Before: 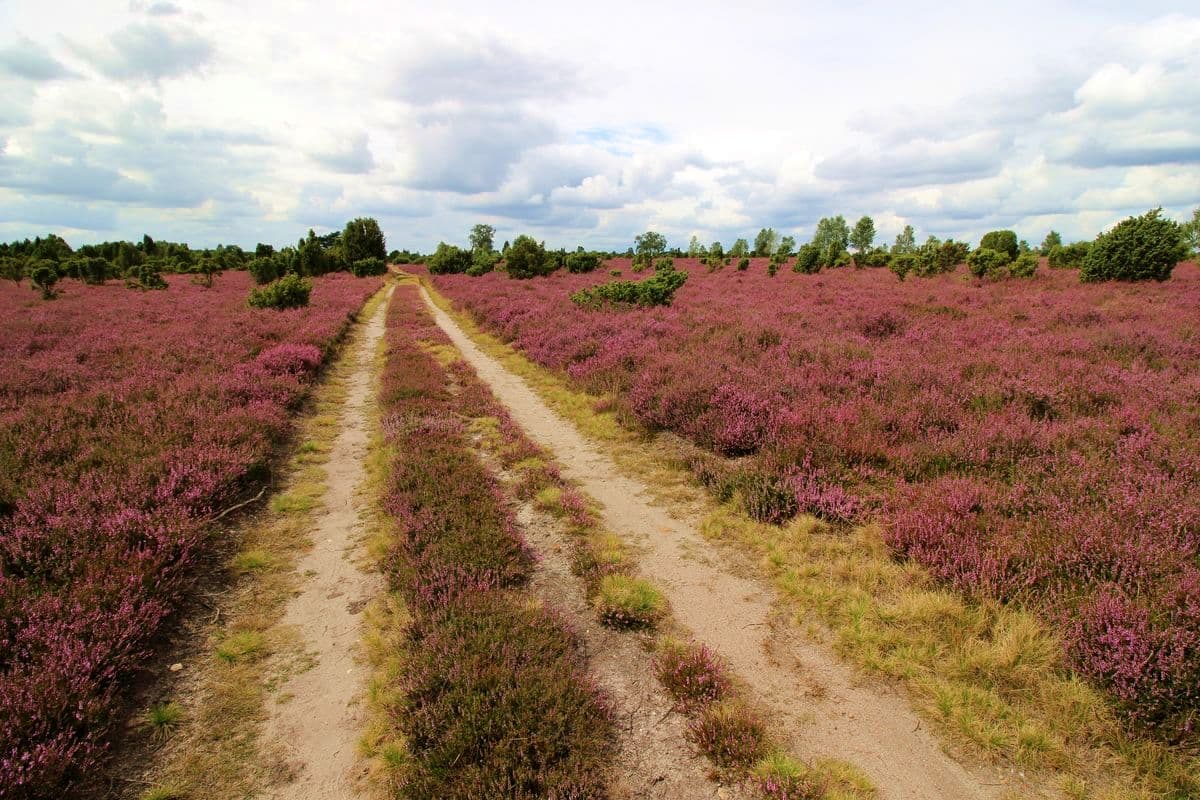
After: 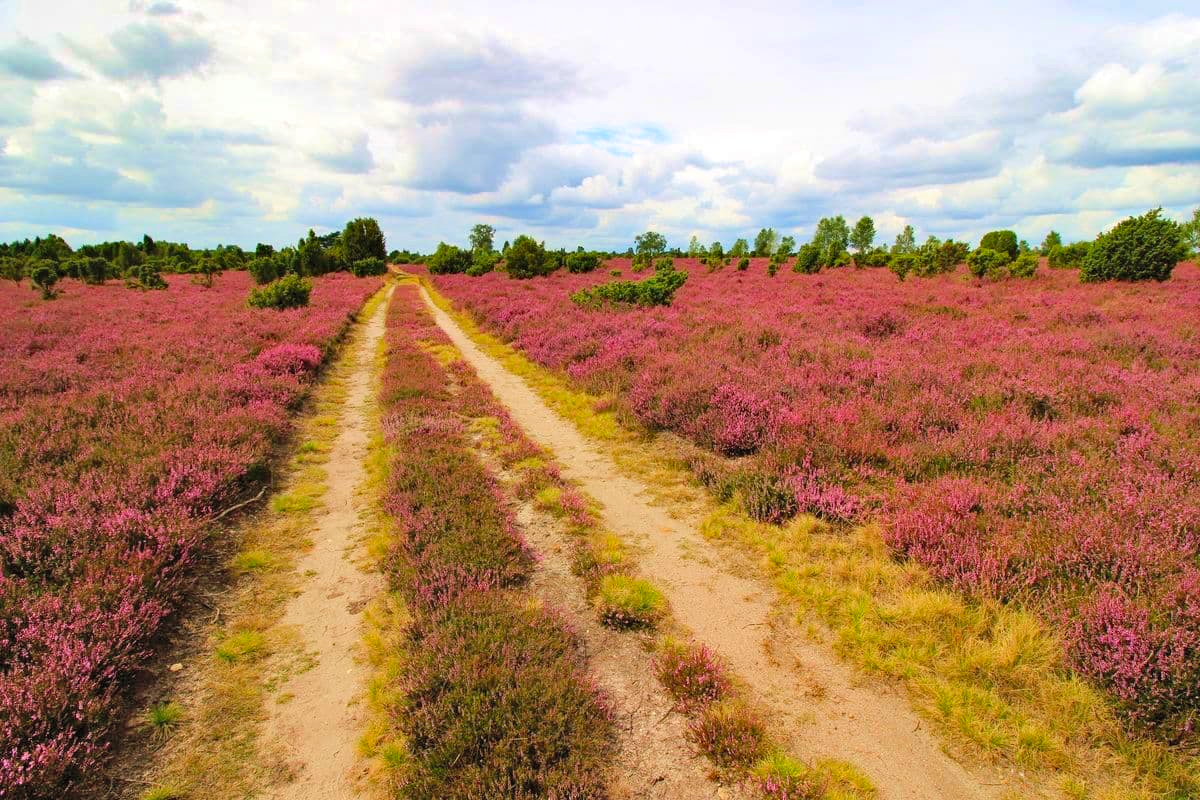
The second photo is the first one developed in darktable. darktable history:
contrast brightness saturation: contrast 0.065, brightness 0.176, saturation 0.412
shadows and highlights: low approximation 0.01, soften with gaussian
haze removal: compatibility mode true, adaptive false
